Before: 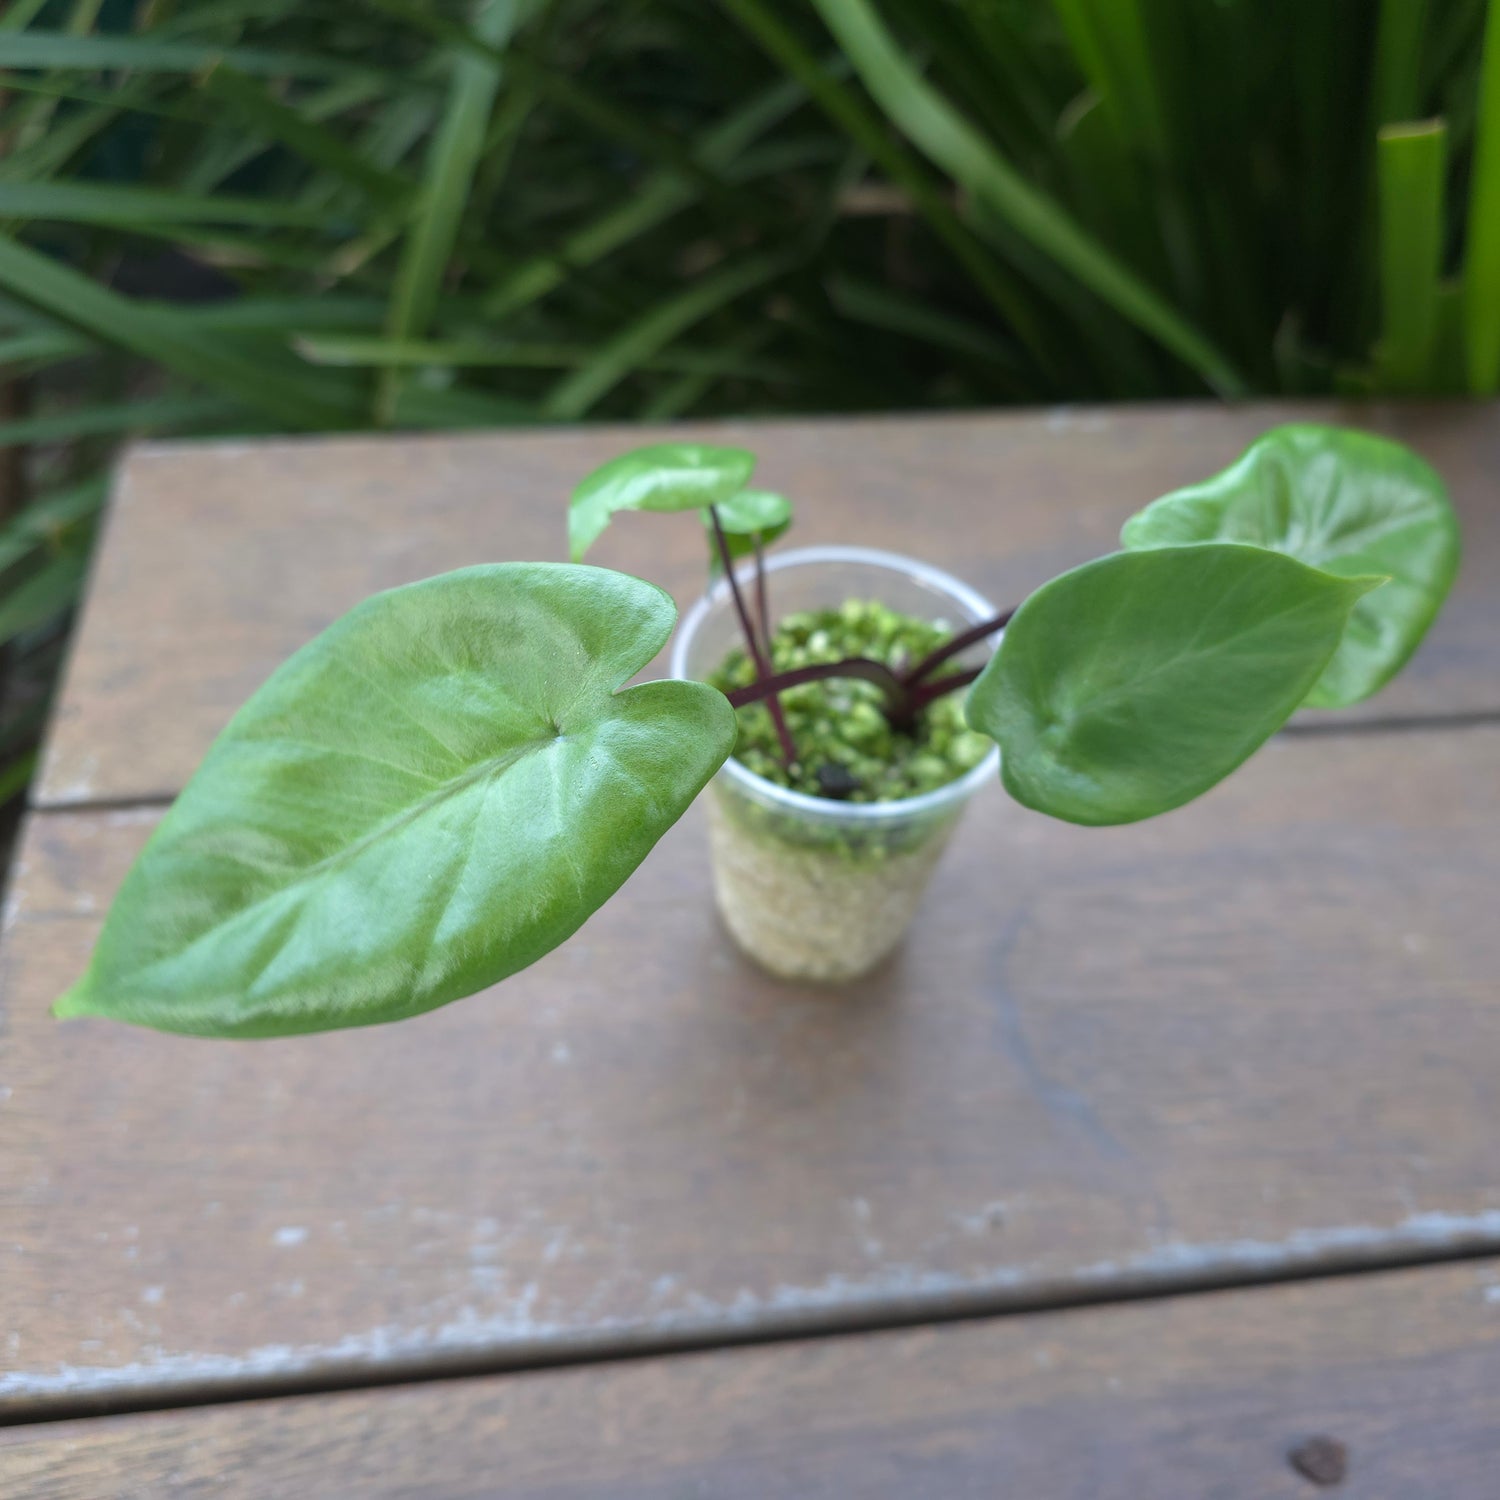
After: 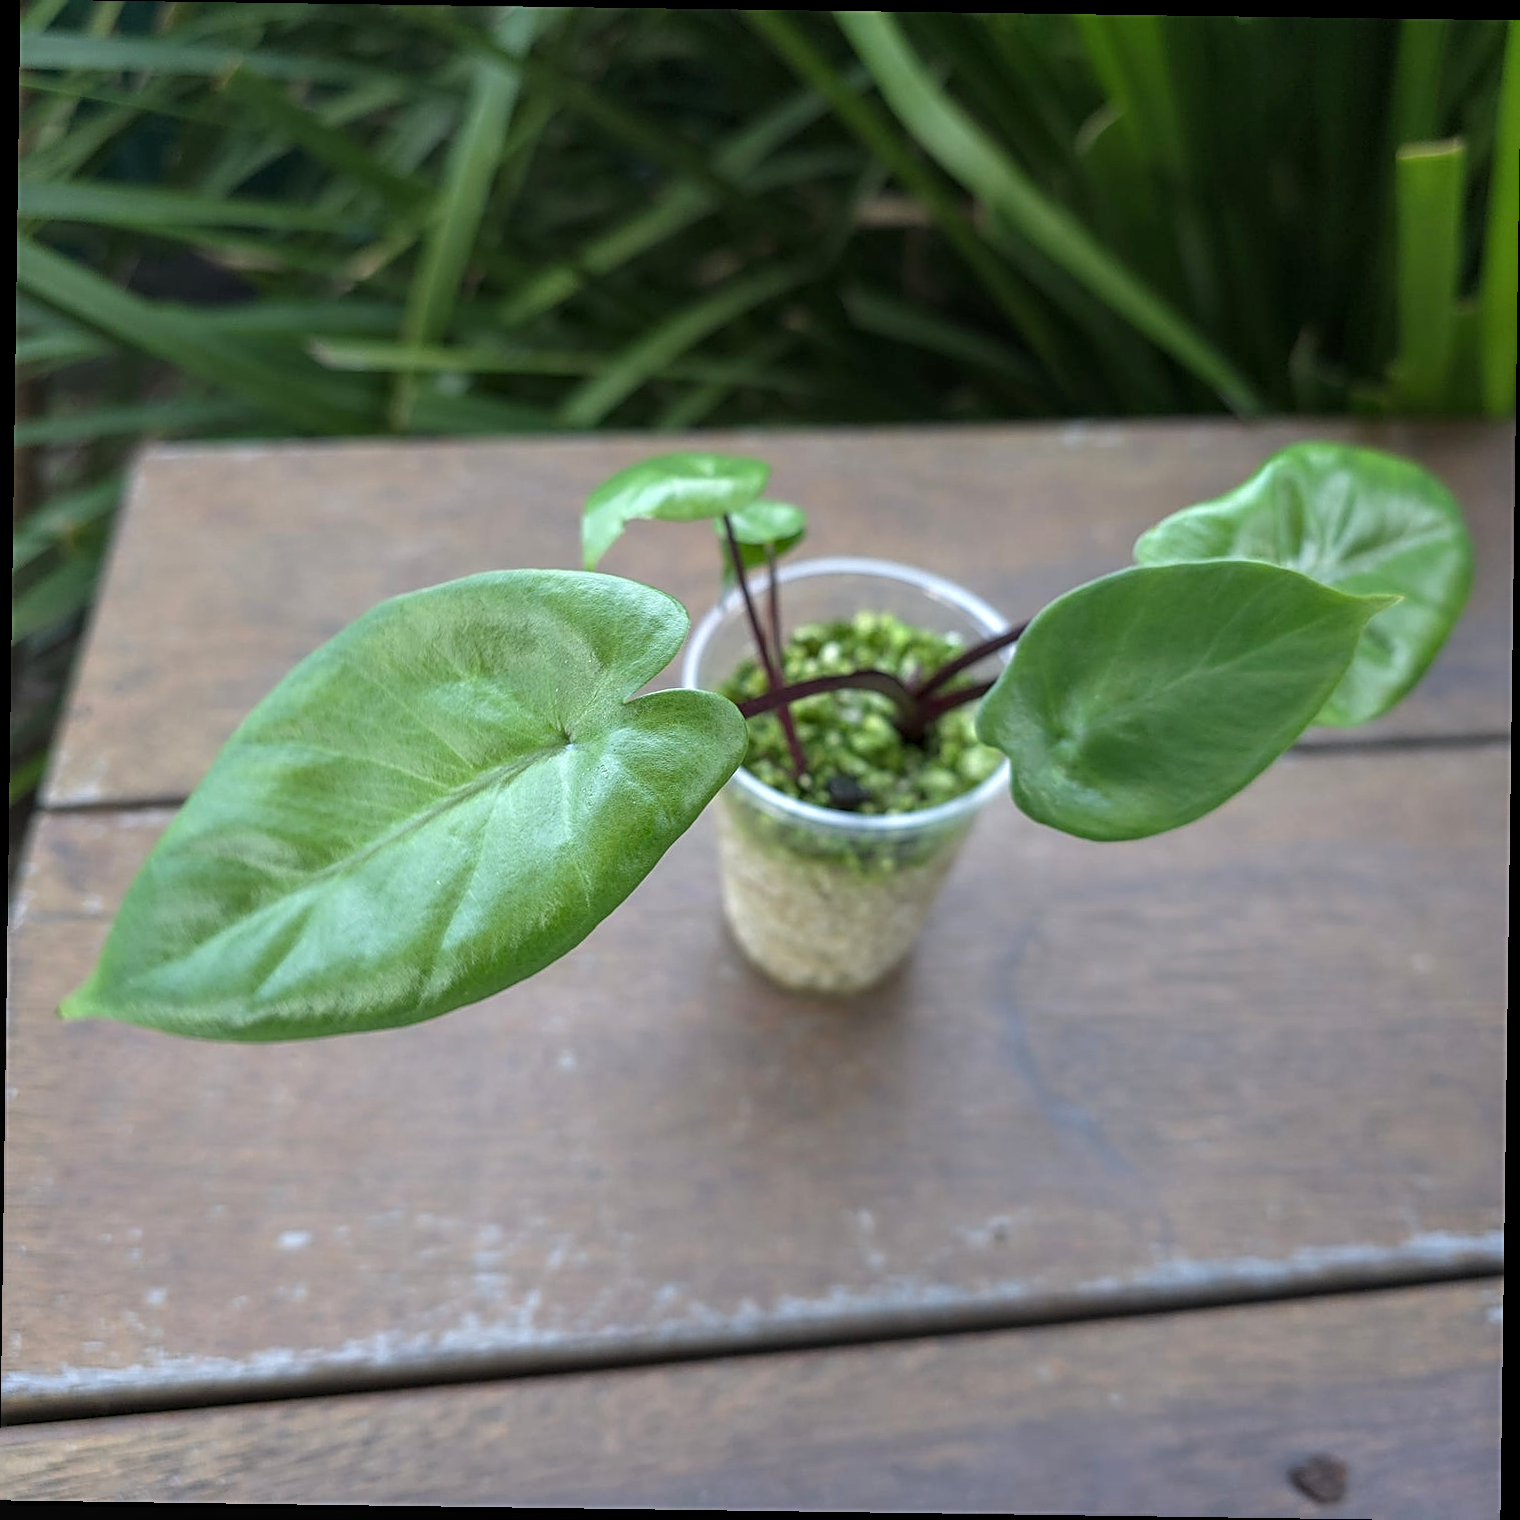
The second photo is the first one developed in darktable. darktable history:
sharpen: radius 2.531, amount 0.628
rotate and perspective: rotation 0.8°, automatic cropping off
local contrast: on, module defaults
